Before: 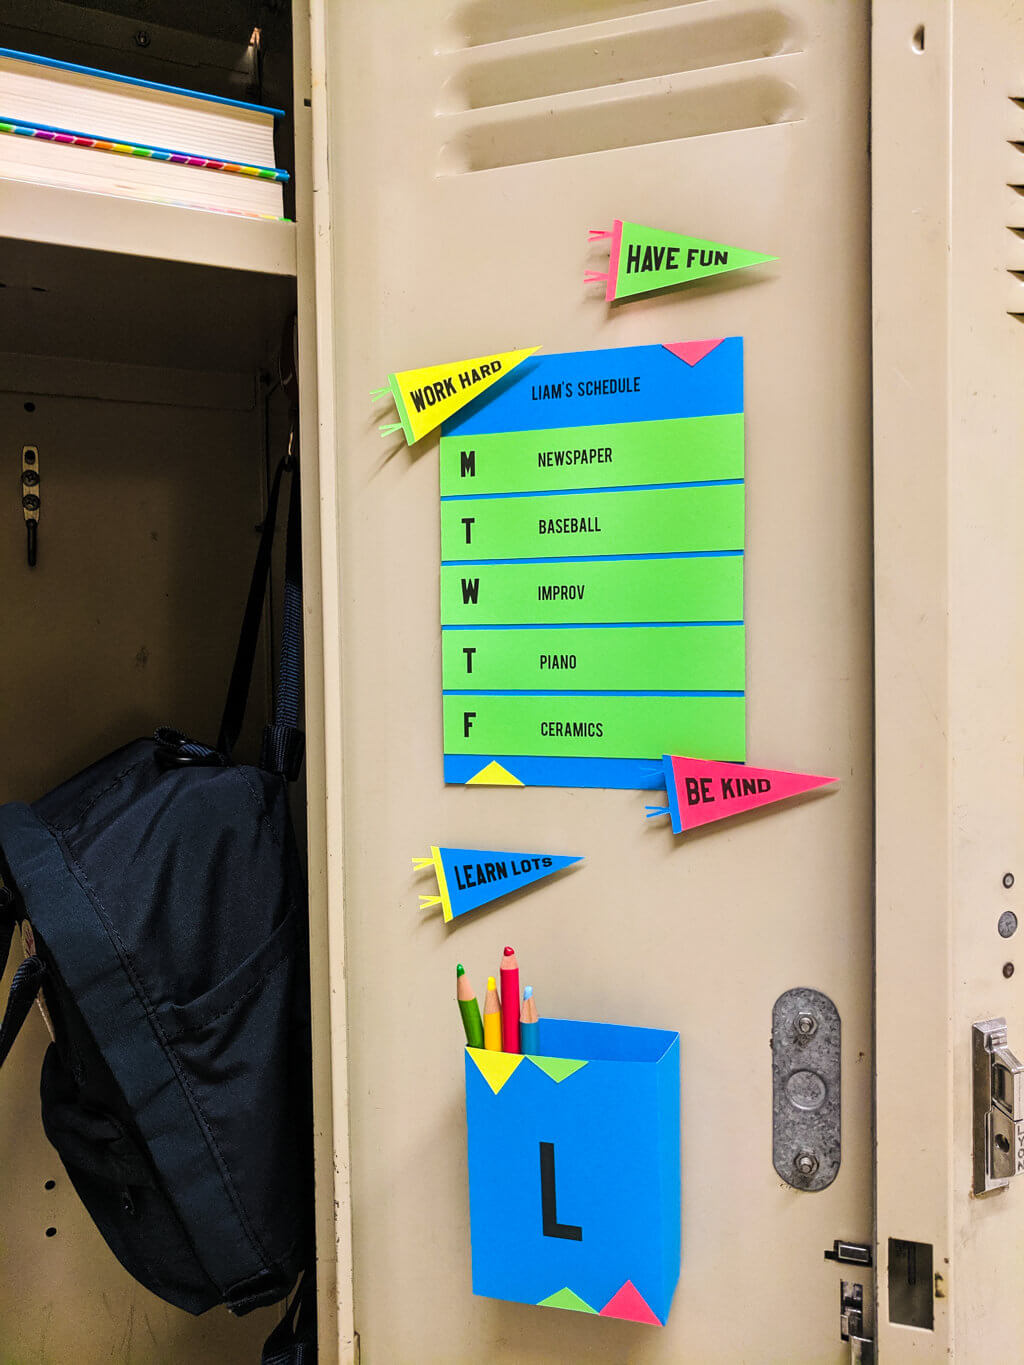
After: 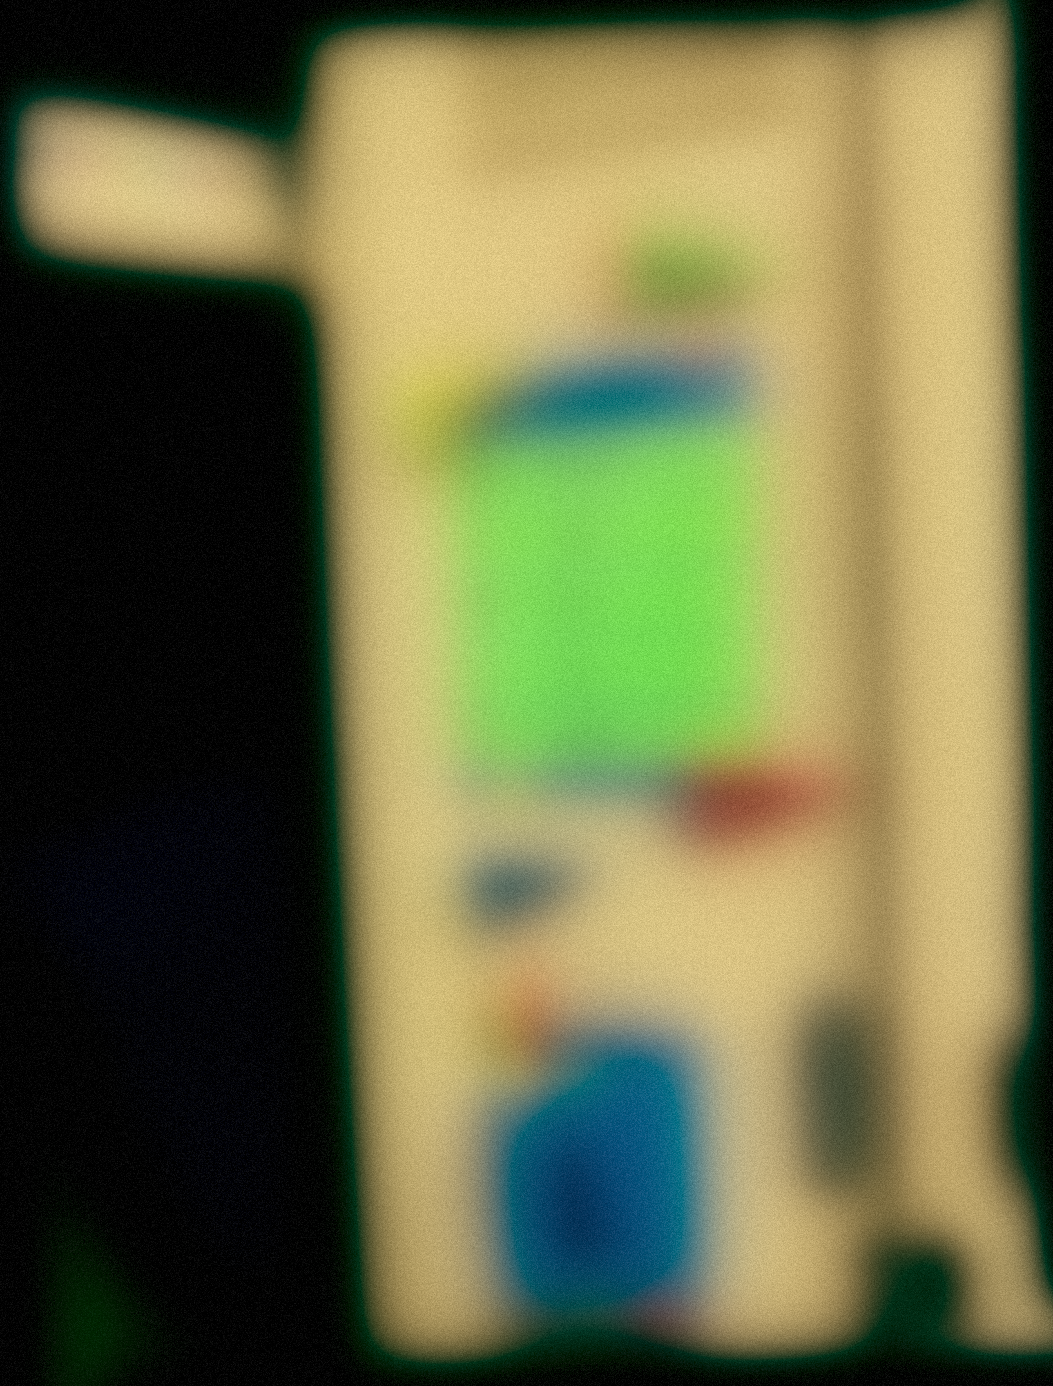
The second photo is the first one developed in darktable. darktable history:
rgb curve: curves: ch2 [(0, 0) (0.567, 0.512) (1, 1)], mode RGB, independent channels
tone equalizer: -8 EV -0.002 EV, -7 EV 0.005 EV, -6 EV -0.009 EV, -5 EV 0.011 EV, -4 EV -0.012 EV, -3 EV 0.007 EV, -2 EV -0.062 EV, -1 EV -0.293 EV, +0 EV -0.582 EV, smoothing diameter 2%, edges refinement/feathering 20, mask exposure compensation -1.57 EV, filter diffusion 5
lowpass: radius 31.92, contrast 1.72, brightness -0.98, saturation 0.94
color balance: mode lift, gamma, gain (sRGB), lift [1, 0.69, 1, 1], gamma [1, 1.482, 1, 1], gain [1, 1, 1, 0.802]
grain: mid-tones bias 0%
rotate and perspective: rotation -1.24°, automatic cropping off
